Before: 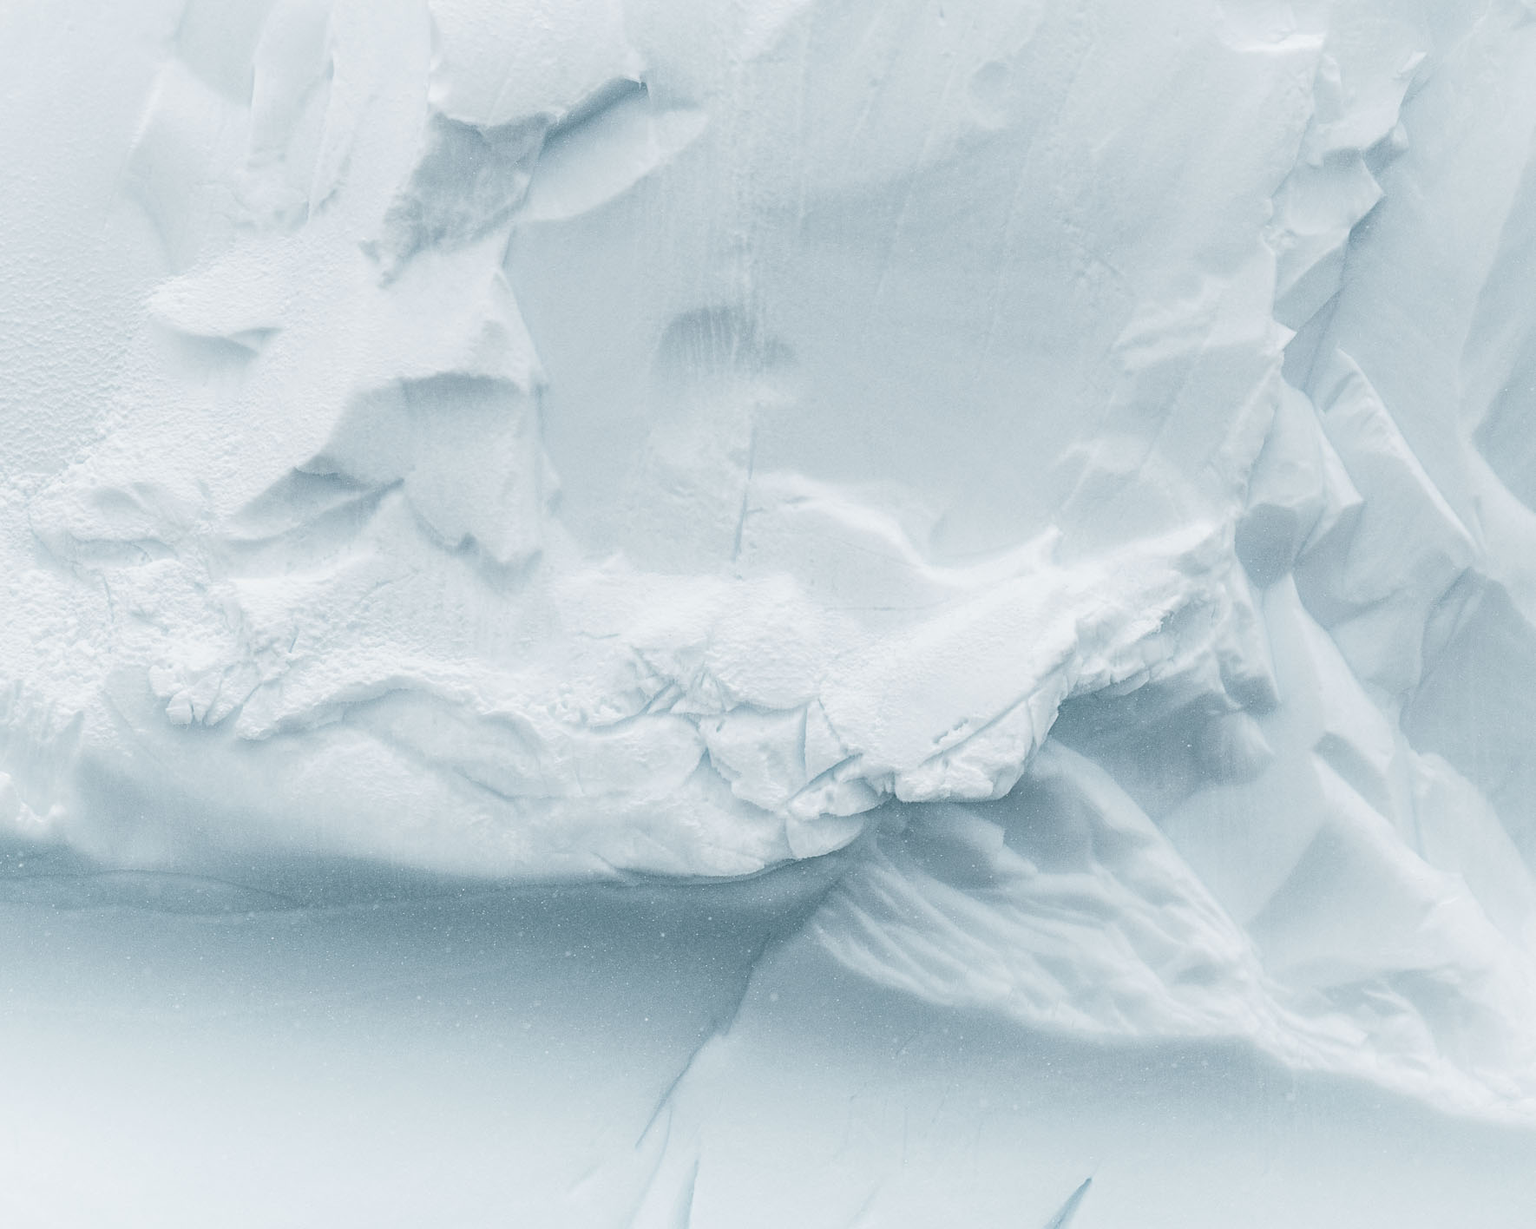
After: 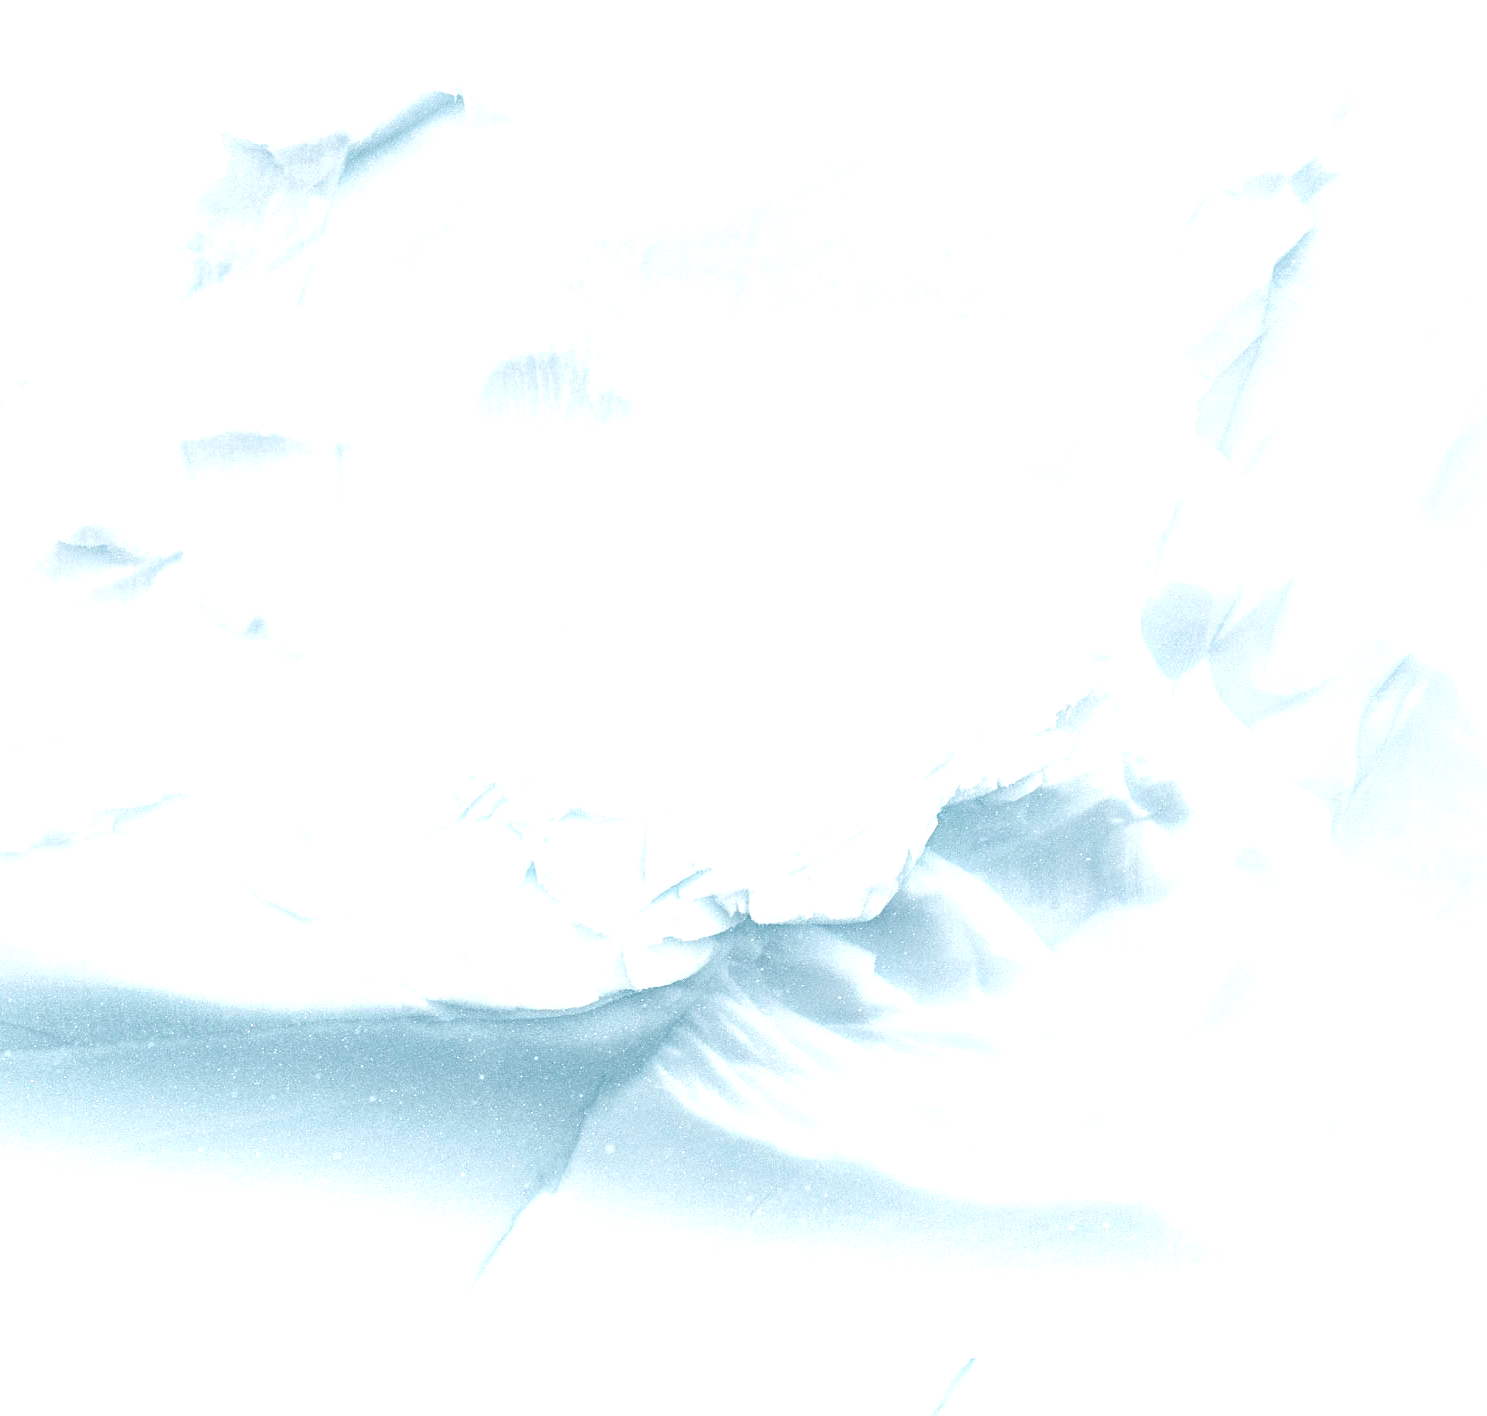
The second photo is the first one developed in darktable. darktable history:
crop: left 15.938%
exposure: black level correction 0, exposure 1.102 EV, compensate highlight preservation false
color balance rgb: highlights gain › chroma 1.565%, highlights gain › hue 55.94°, global offset › chroma 0.095%, global offset › hue 253.43°, perceptual saturation grading › global saturation 43.178%, perceptual brilliance grading › highlights 6.195%, perceptual brilliance grading › mid-tones 16.369%, perceptual brilliance grading › shadows -5.308%, contrast -9.681%
